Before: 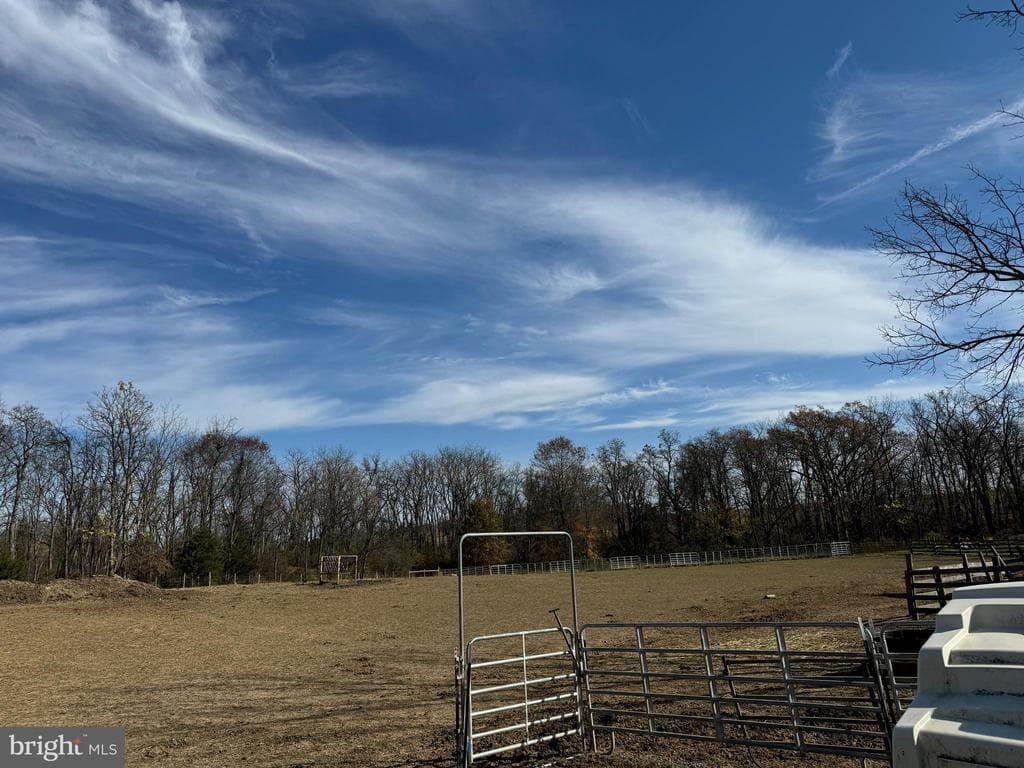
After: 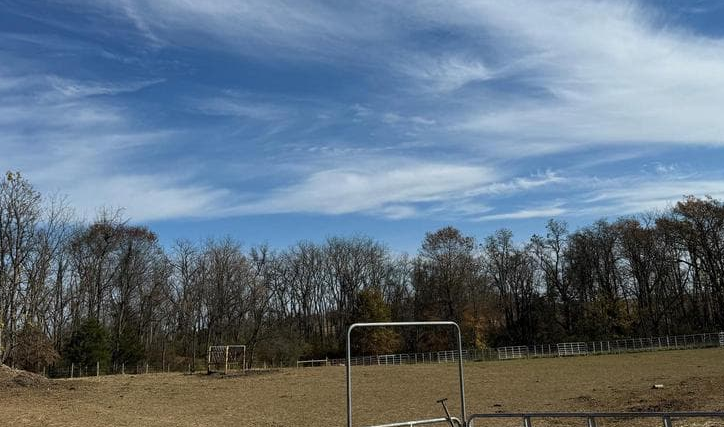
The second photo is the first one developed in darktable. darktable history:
crop: left 10.983%, top 27.372%, right 18.29%, bottom 17.021%
